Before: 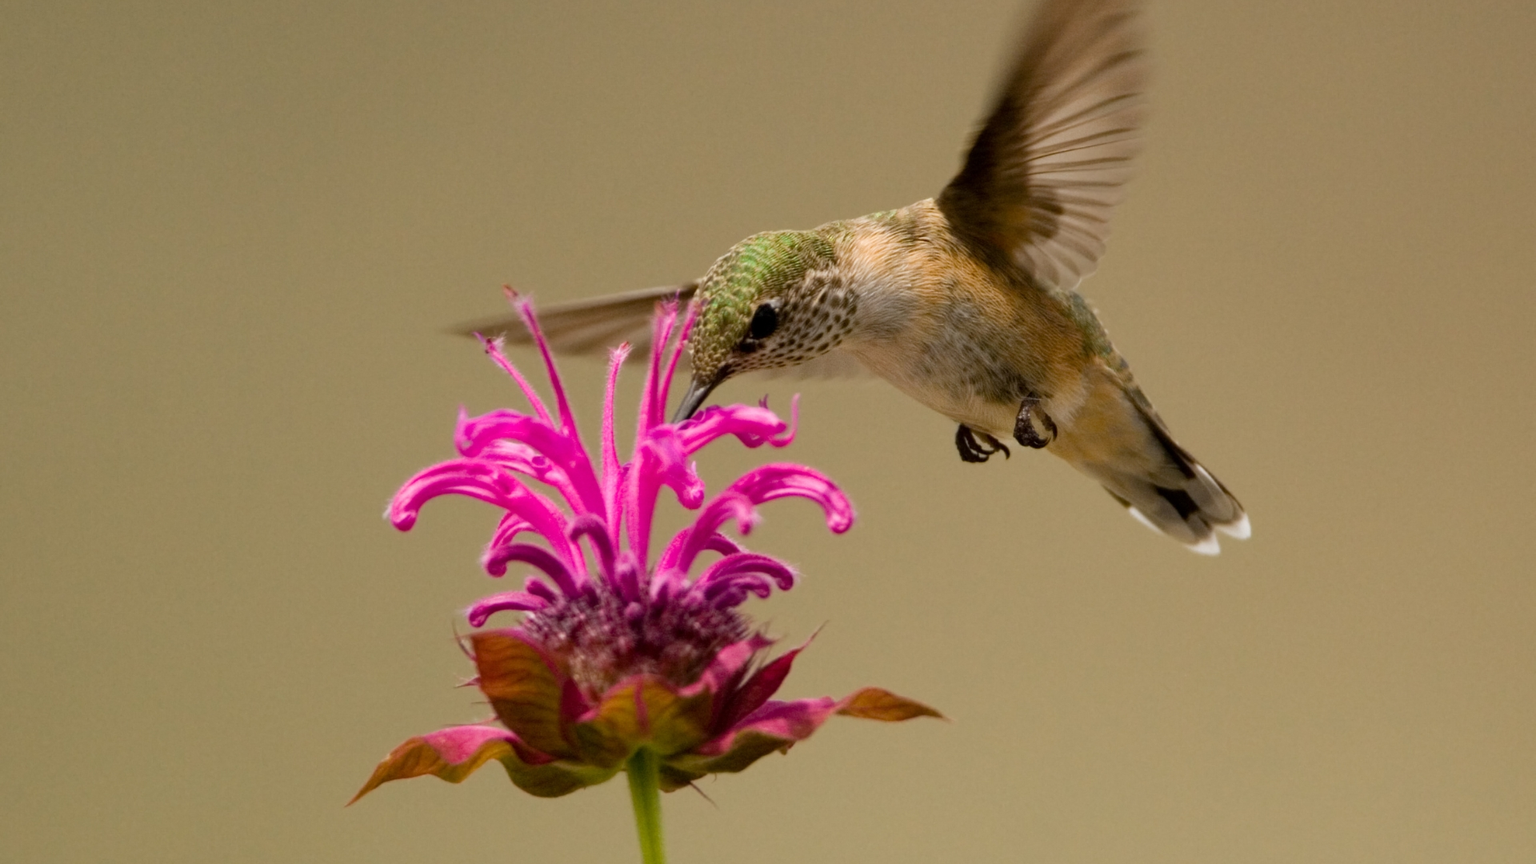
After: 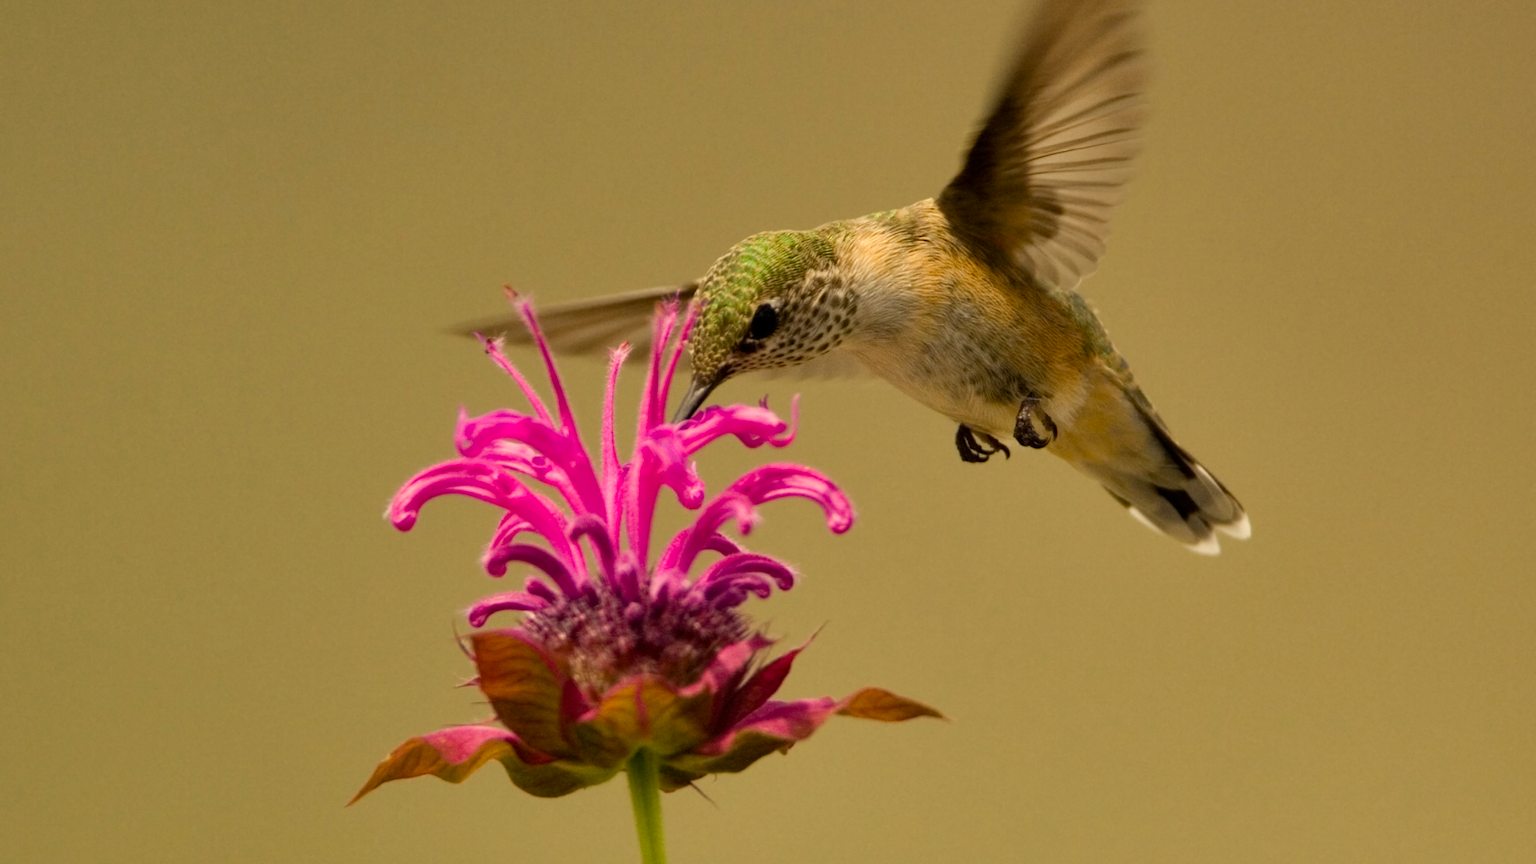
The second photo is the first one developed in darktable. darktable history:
color correction: highlights a* 2.56, highlights b* 23.49
shadows and highlights: soften with gaussian
